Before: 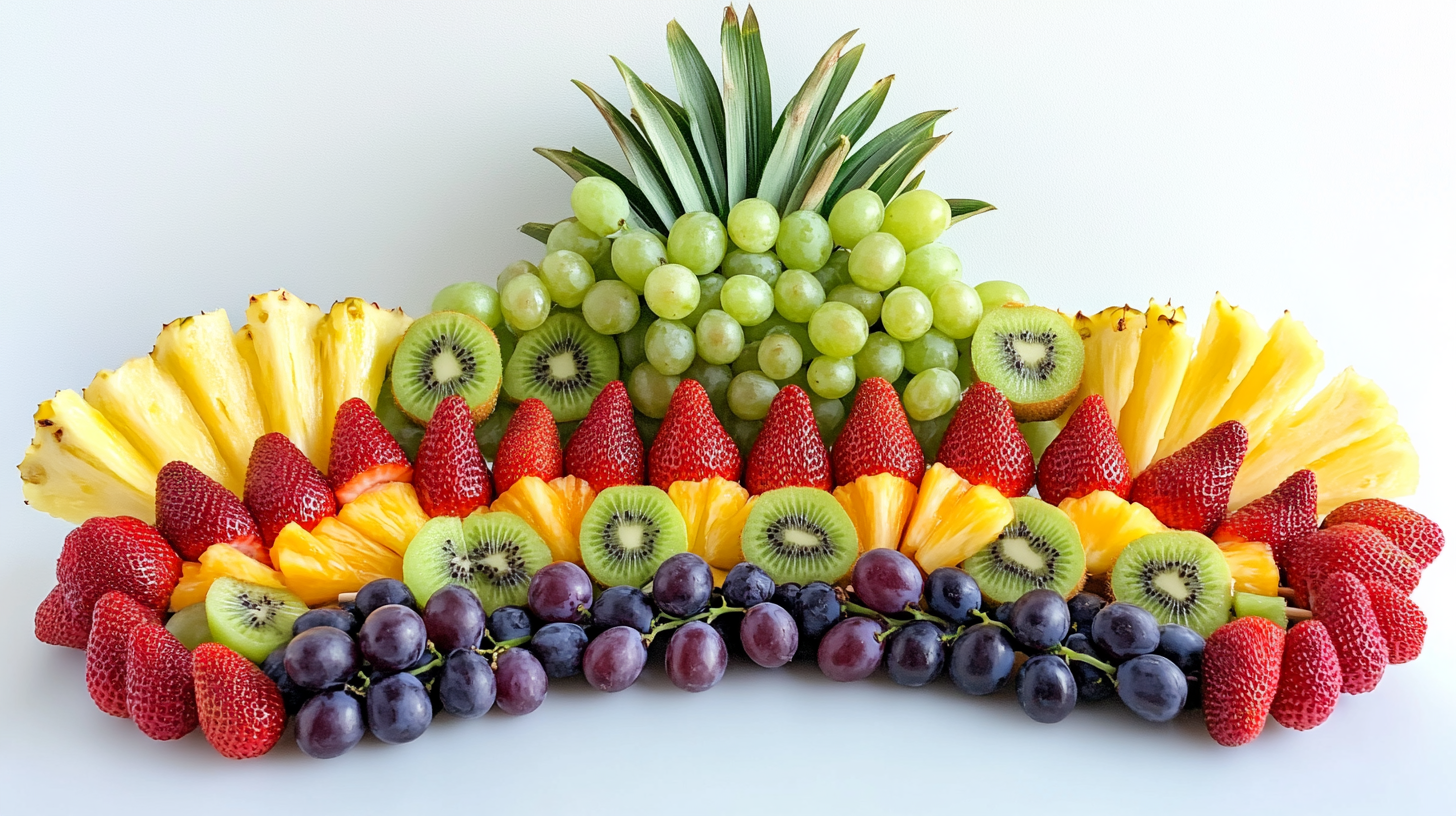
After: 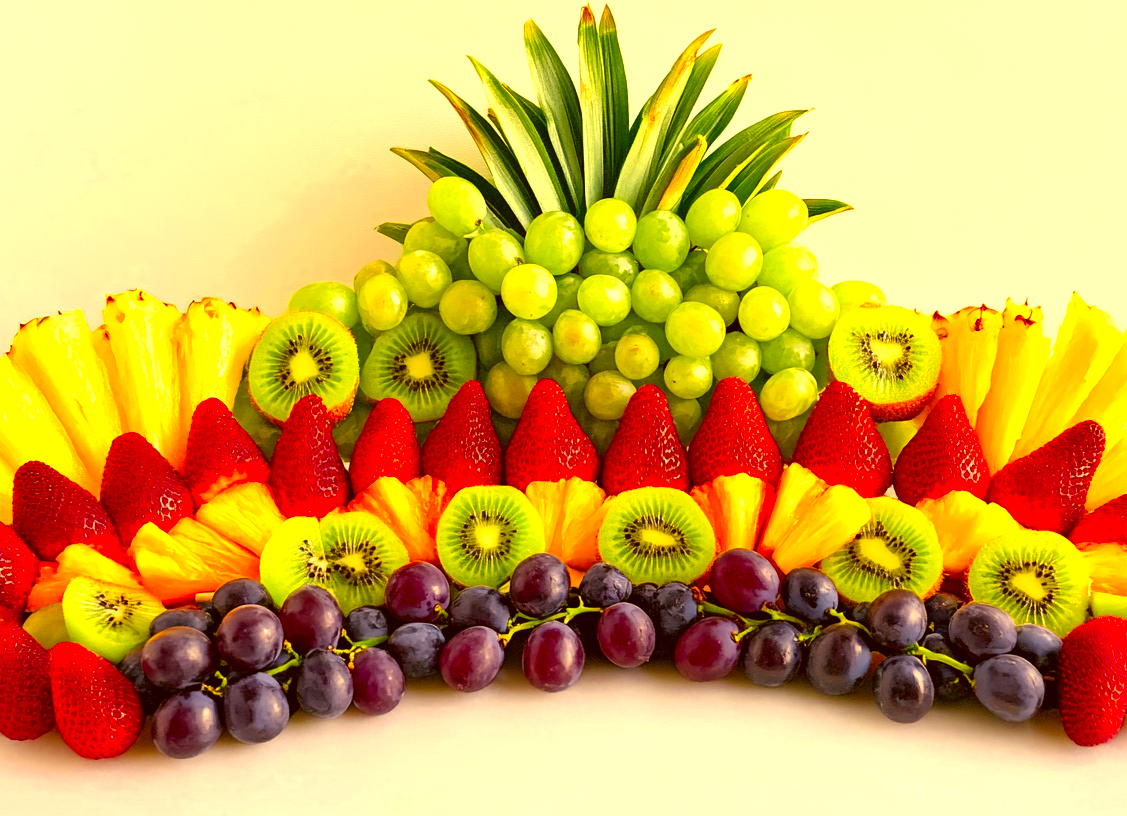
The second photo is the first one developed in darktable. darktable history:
color correction: highlights a* 10.44, highlights b* 30.04, shadows a* 2.73, shadows b* 17.51, saturation 1.72
exposure: black level correction 0, exposure 0.7 EV, compensate exposure bias true, compensate highlight preservation false
crop: left 9.88%, right 12.664%
color zones: curves: ch0 [(0.035, 0.242) (0.25, 0.5) (0.384, 0.214) (0.488, 0.255) (0.75, 0.5)]; ch1 [(0.063, 0.379) (0.25, 0.5) (0.354, 0.201) (0.489, 0.085) (0.729, 0.271)]; ch2 [(0.25, 0.5) (0.38, 0.517) (0.442, 0.51) (0.735, 0.456)]
